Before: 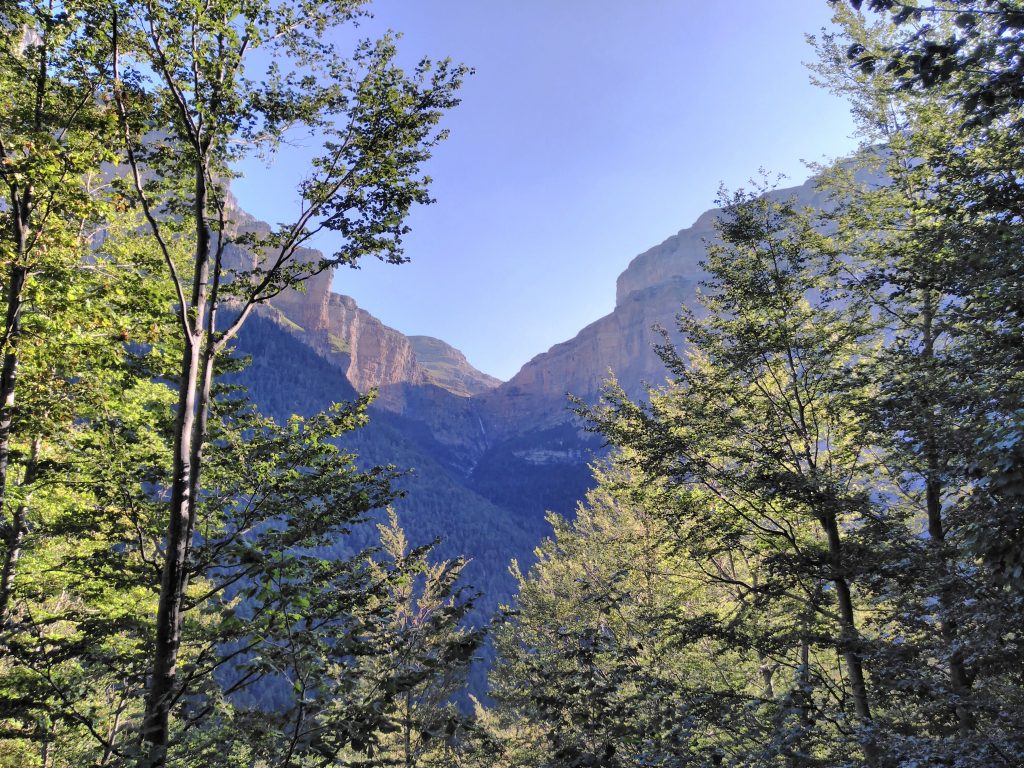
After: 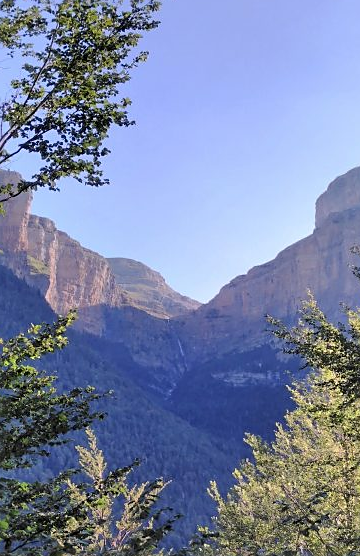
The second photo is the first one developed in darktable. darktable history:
sharpen: radius 1.864, amount 0.398, threshold 1.271
crop and rotate: left 29.476%, top 10.214%, right 35.32%, bottom 17.333%
